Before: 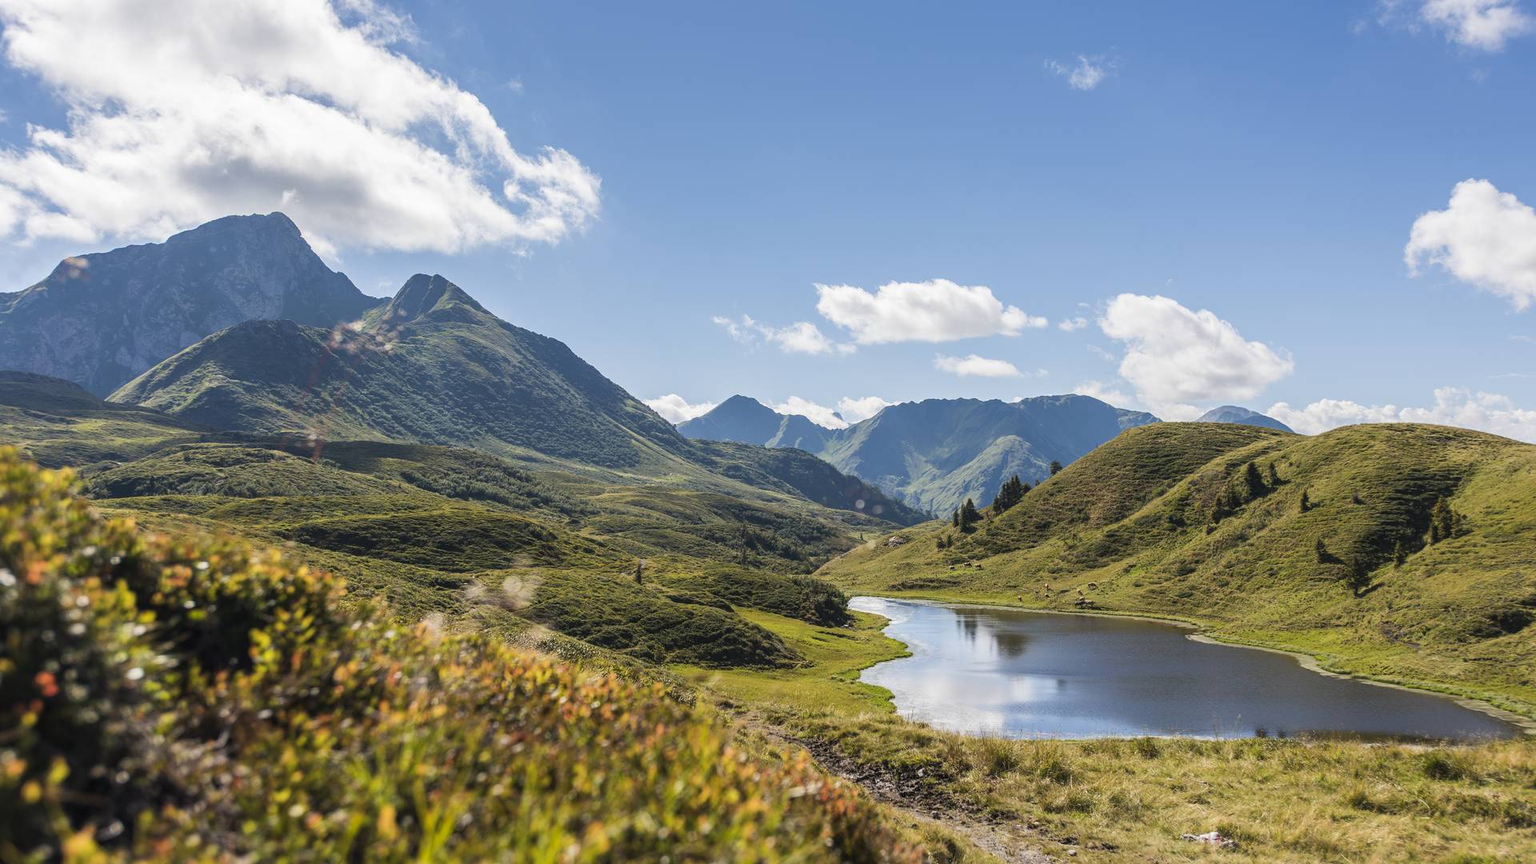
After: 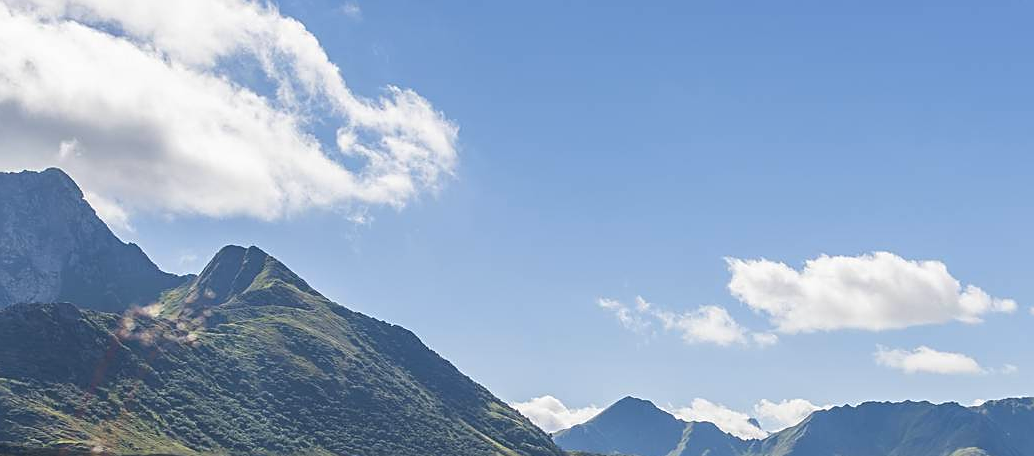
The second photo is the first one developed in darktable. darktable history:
crop: left 15.306%, top 9.065%, right 30.789%, bottom 48.638%
sharpen: on, module defaults
color correction: saturation 1.11
